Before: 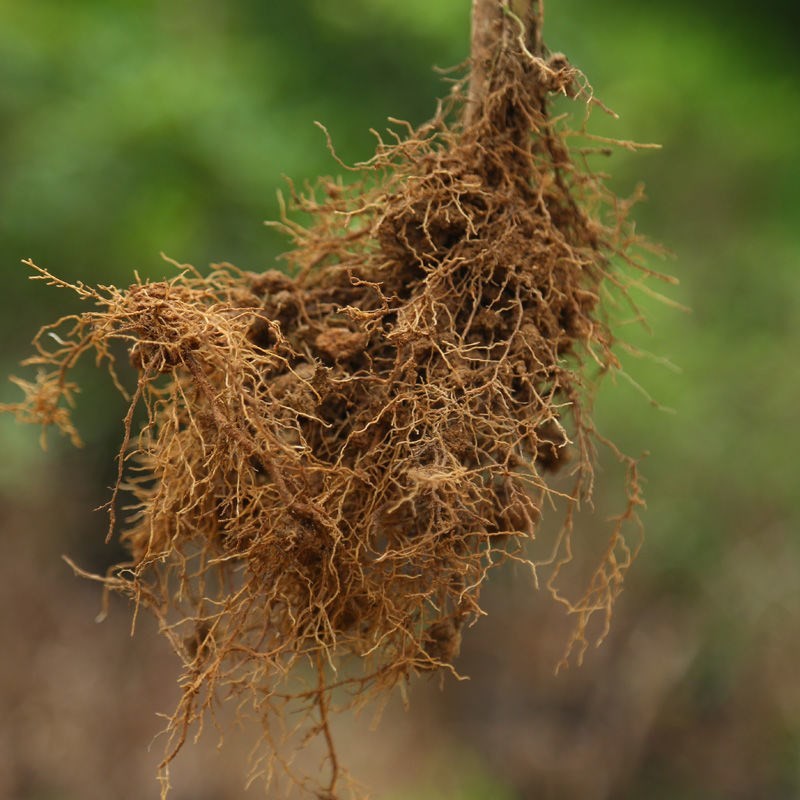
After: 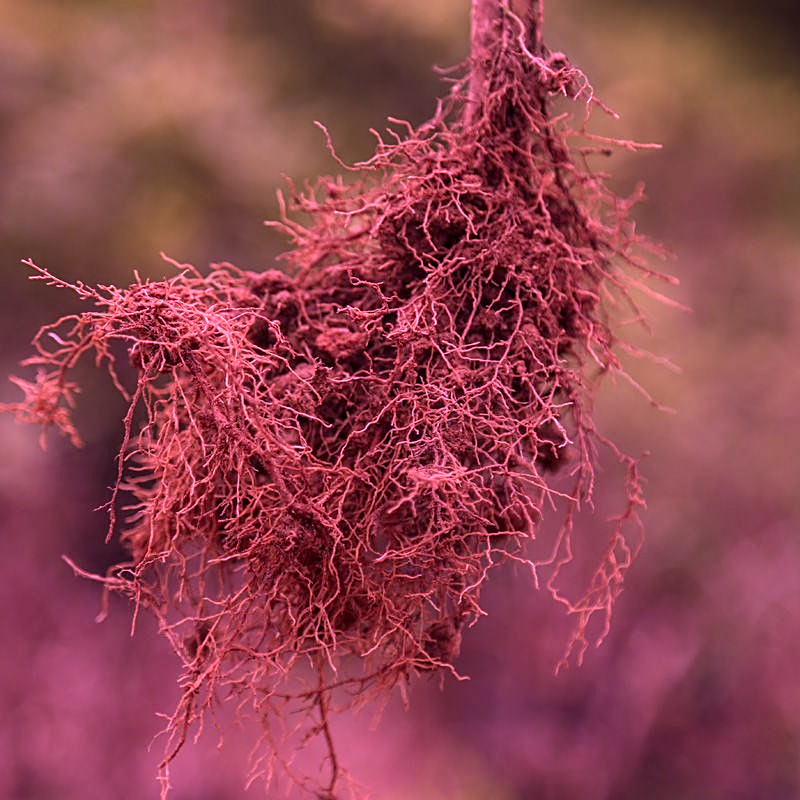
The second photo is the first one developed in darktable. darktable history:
color correction: highlights a* -2.65, highlights b* 2.27
sharpen: on, module defaults
color calibration: illuminant custom, x 0.262, y 0.52, temperature 7025.46 K
local contrast: on, module defaults
